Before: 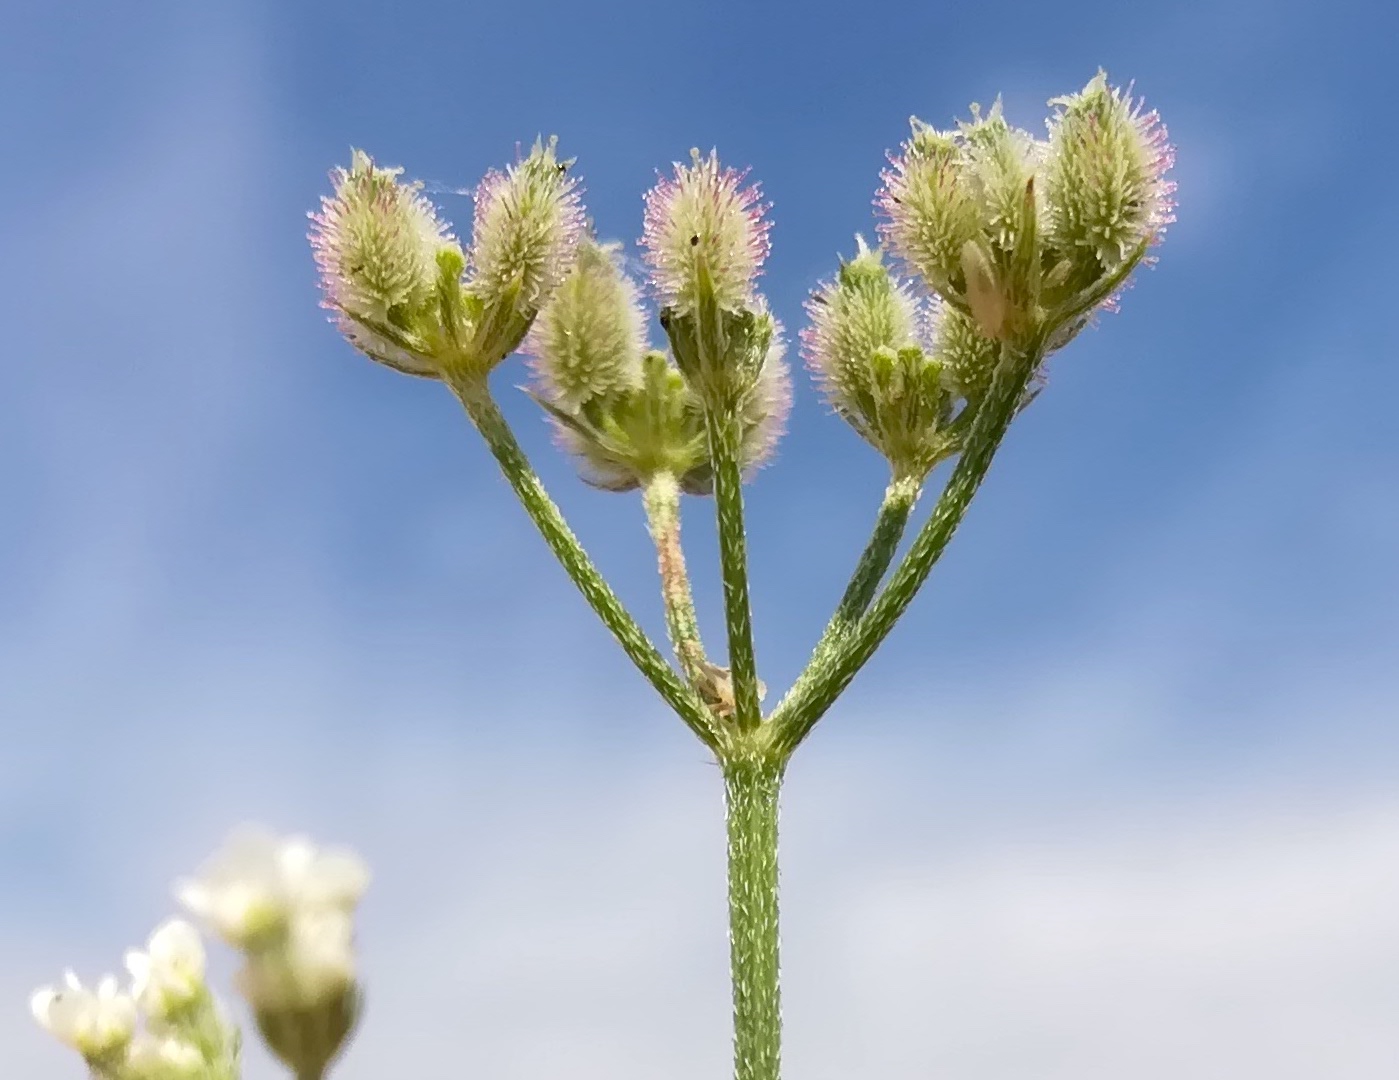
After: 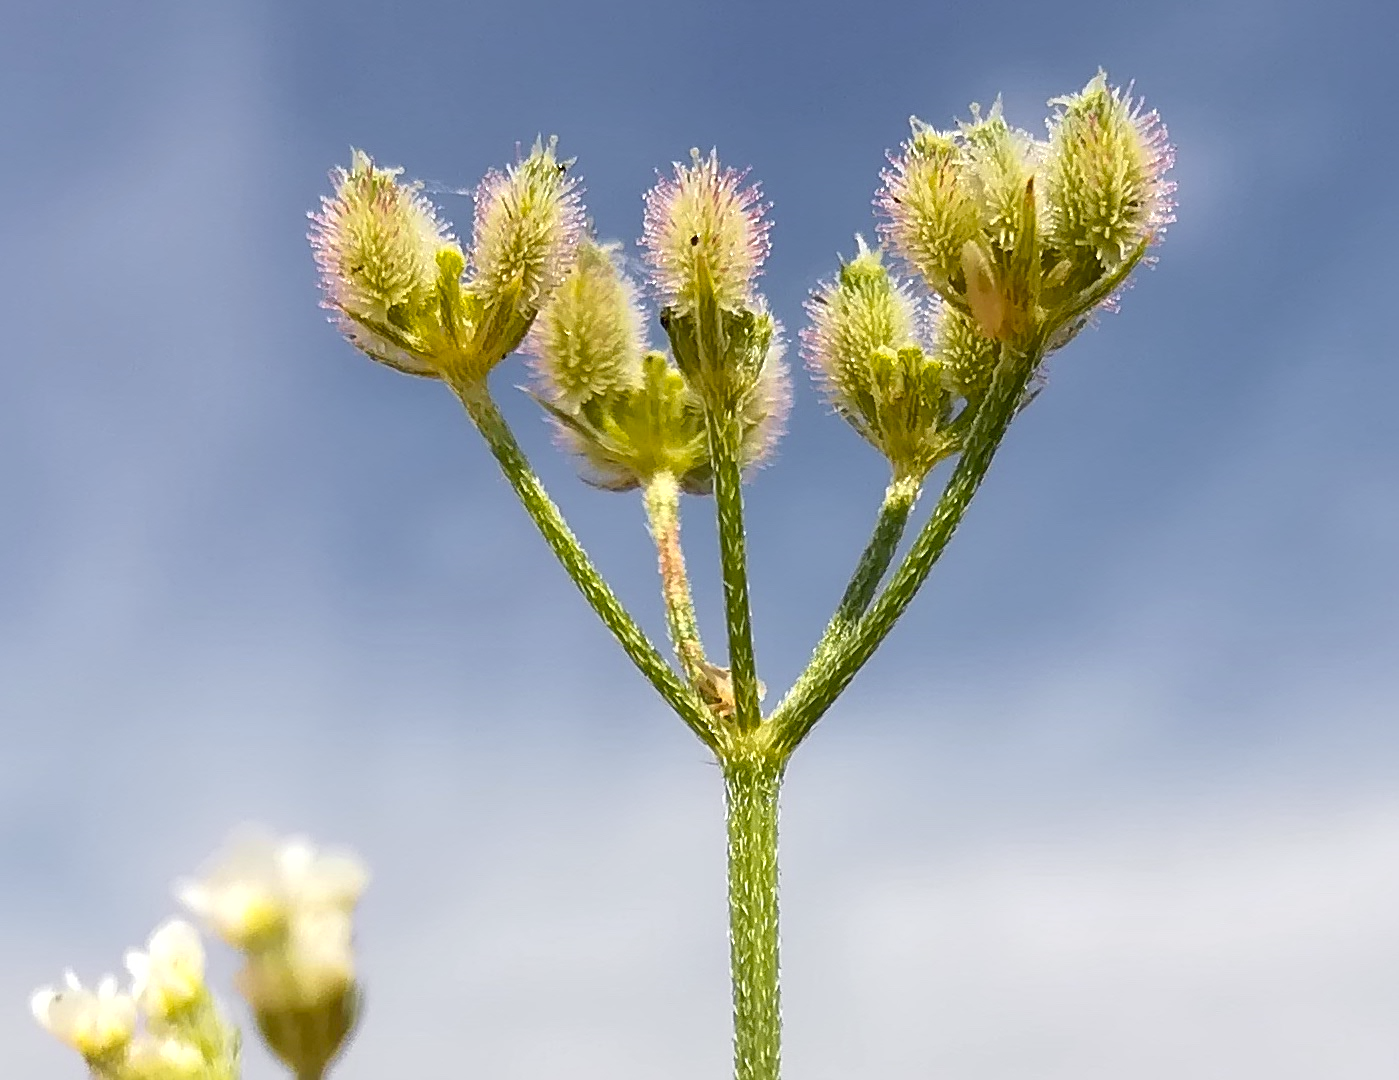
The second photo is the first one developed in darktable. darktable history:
color zones: curves: ch0 [(0, 0.511) (0.143, 0.531) (0.286, 0.56) (0.429, 0.5) (0.571, 0.5) (0.714, 0.5) (0.857, 0.5) (1, 0.5)]; ch1 [(0, 0.525) (0.143, 0.705) (0.286, 0.715) (0.429, 0.35) (0.571, 0.35) (0.714, 0.35) (0.857, 0.4) (1, 0.4)]; ch2 [(0, 0.572) (0.143, 0.512) (0.286, 0.473) (0.429, 0.45) (0.571, 0.5) (0.714, 0.5) (0.857, 0.518) (1, 0.518)]
sharpen: on, module defaults
